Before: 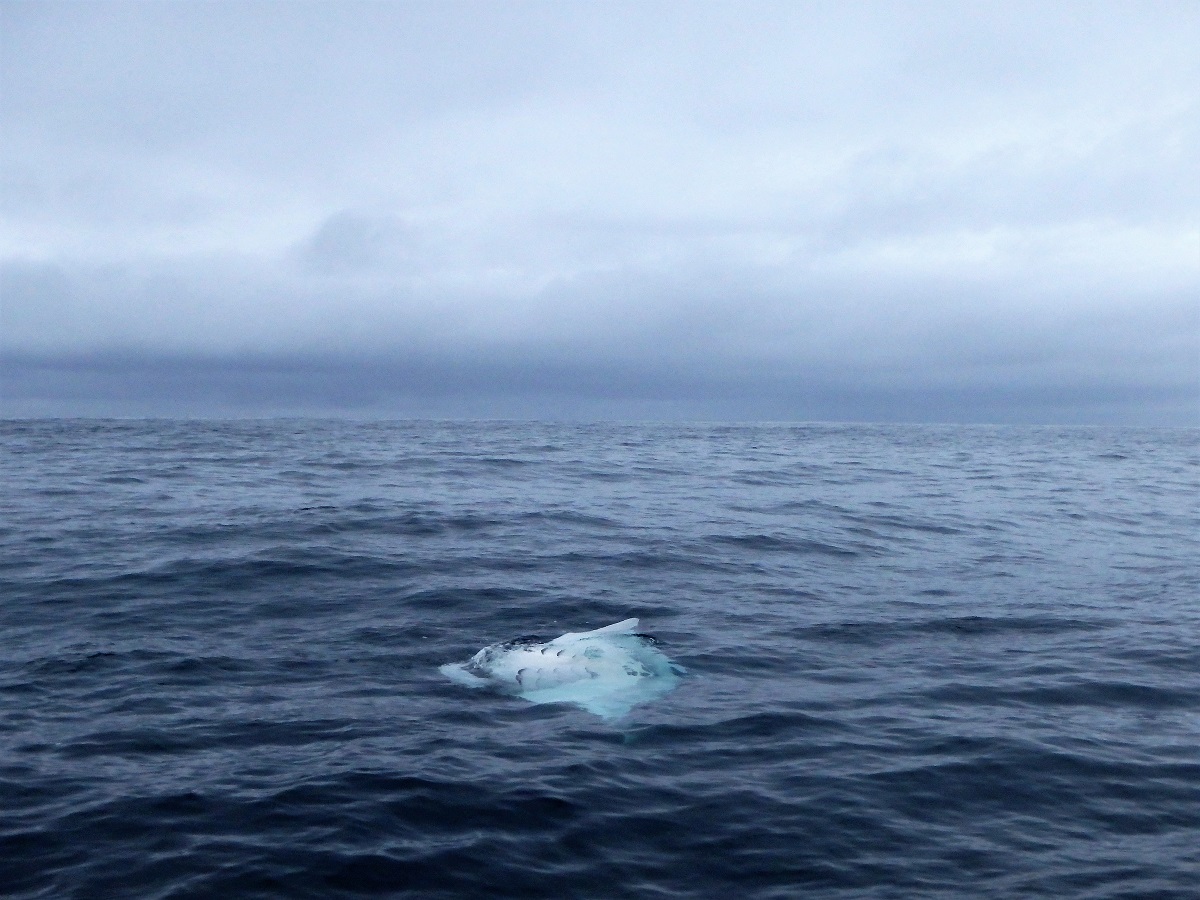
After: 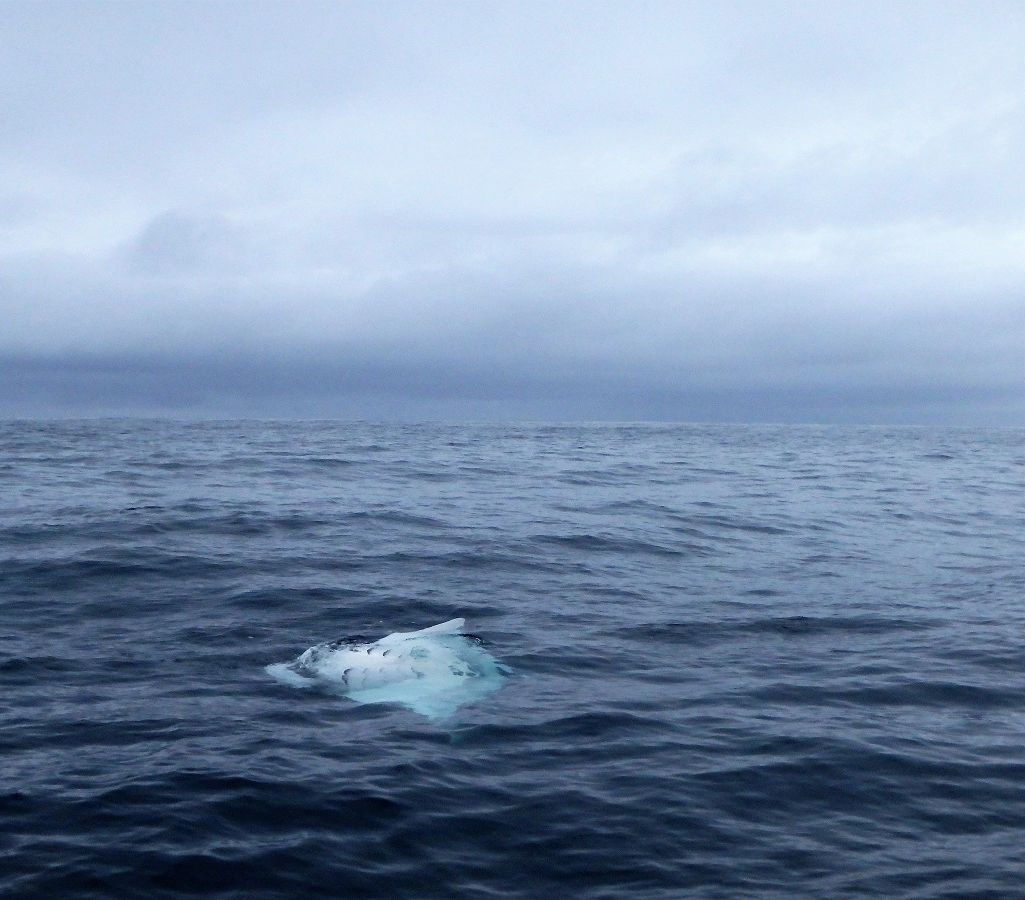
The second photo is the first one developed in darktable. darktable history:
crop and rotate: left 14.511%
